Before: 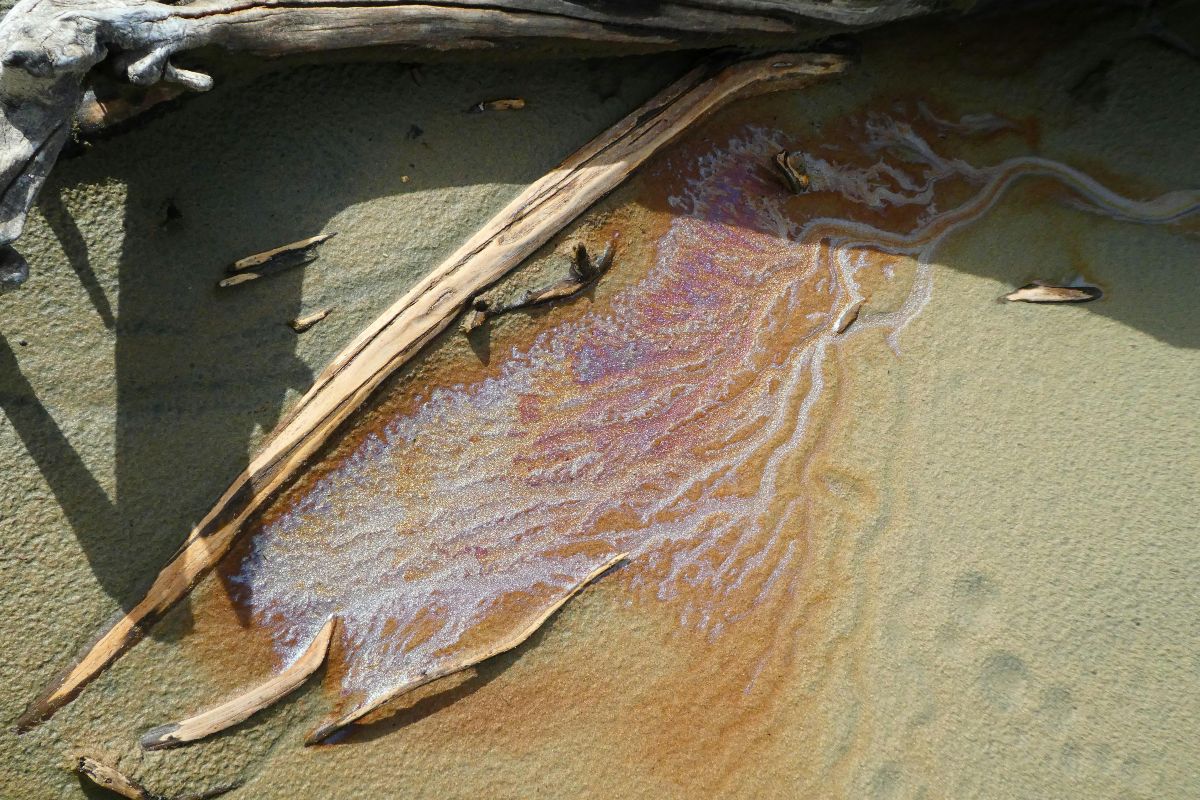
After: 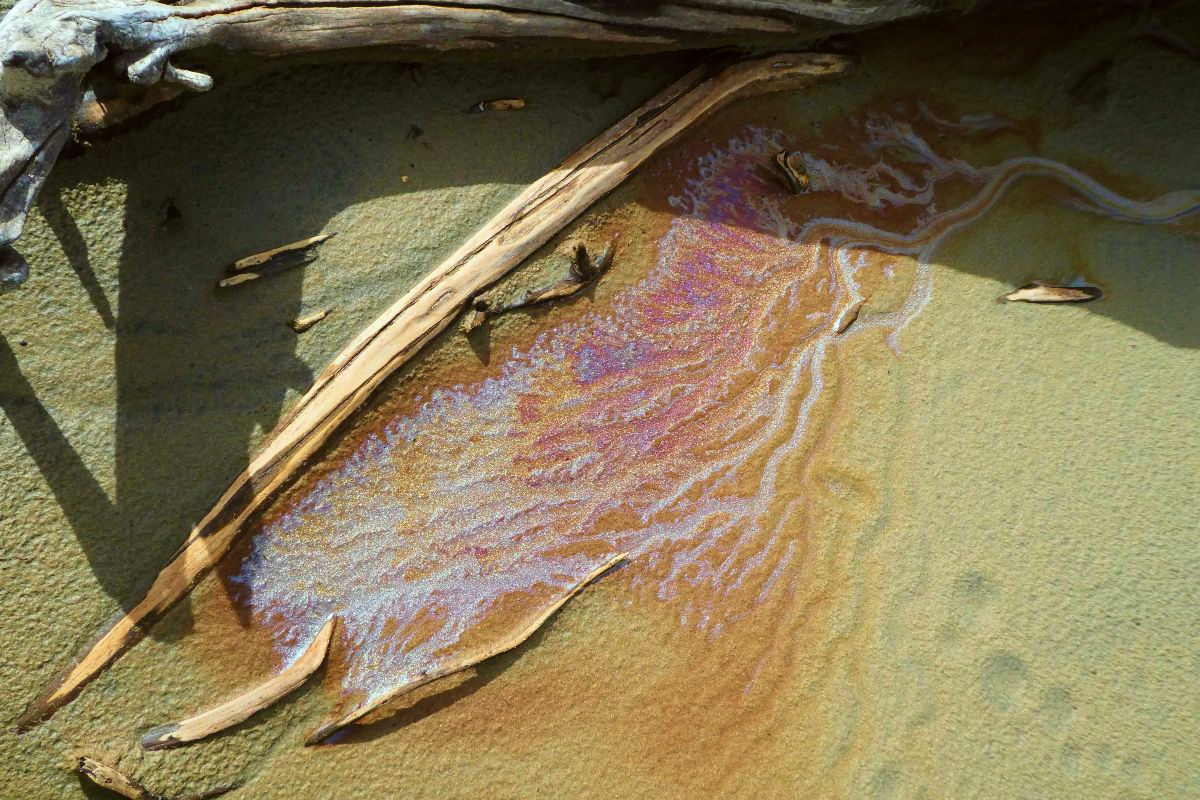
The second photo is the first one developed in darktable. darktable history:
color correction: highlights a* -2.73, highlights b* -2.09, shadows a* 2.41, shadows b* 2.73
velvia: strength 45%
